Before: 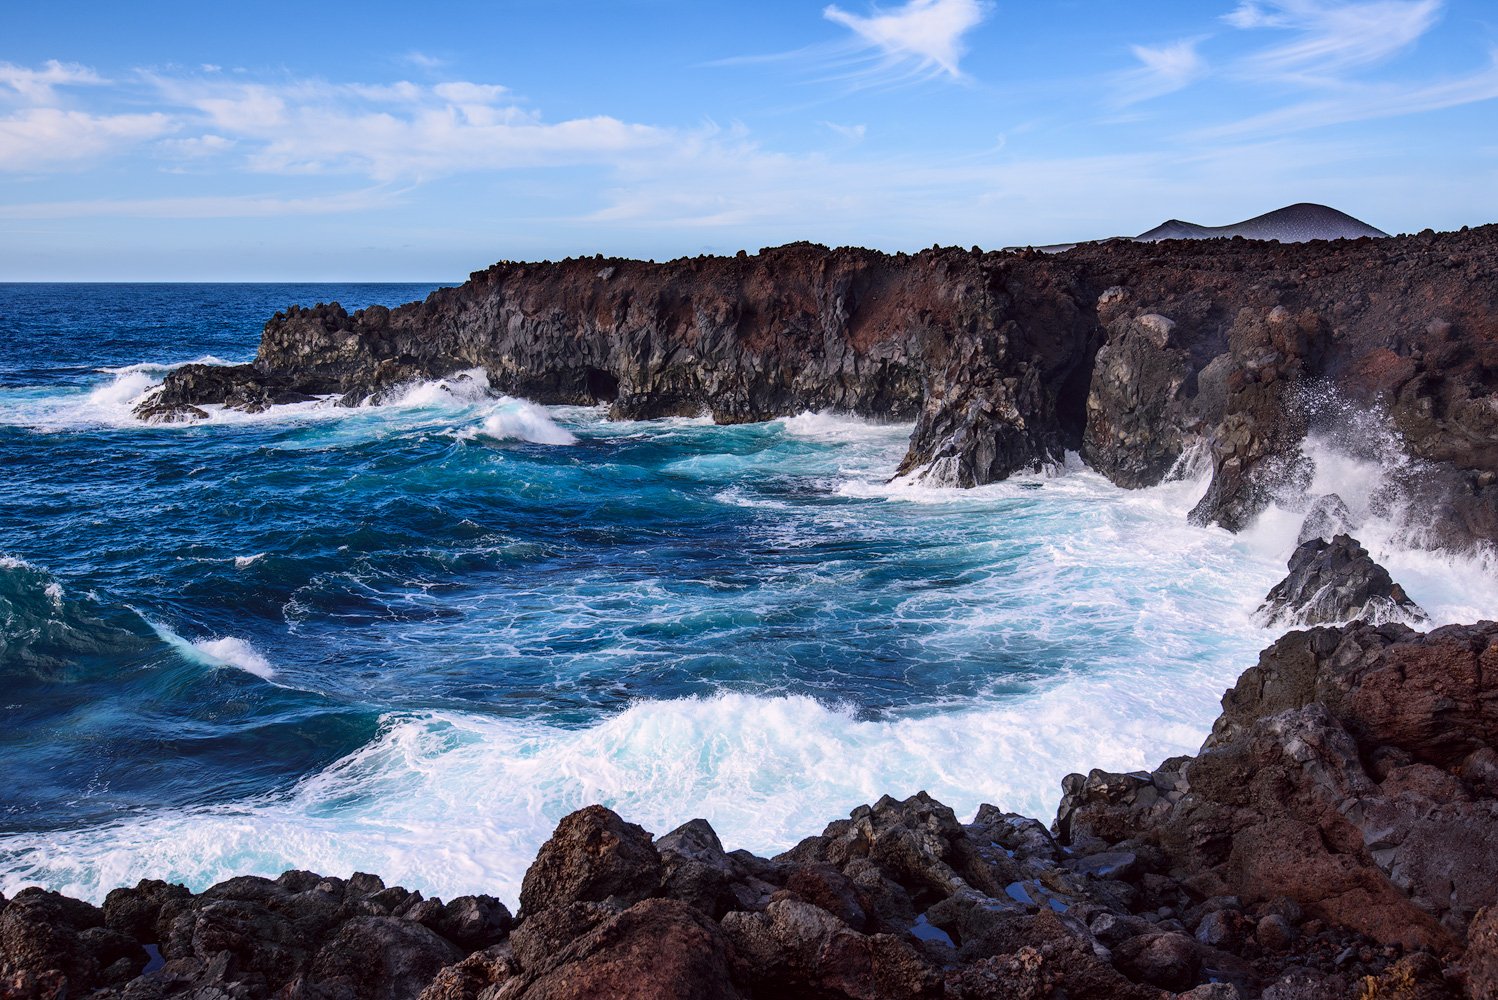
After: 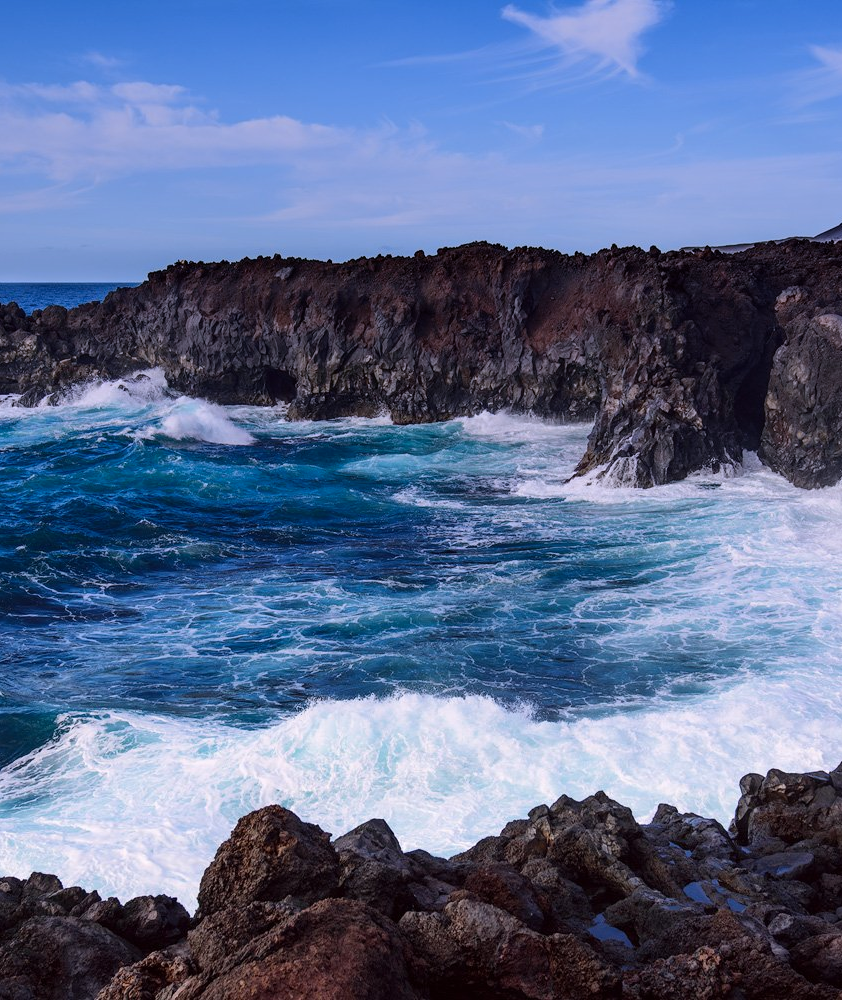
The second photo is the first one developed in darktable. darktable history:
crop: left 21.496%, right 22.254%
graduated density: hue 238.83°, saturation 50%
